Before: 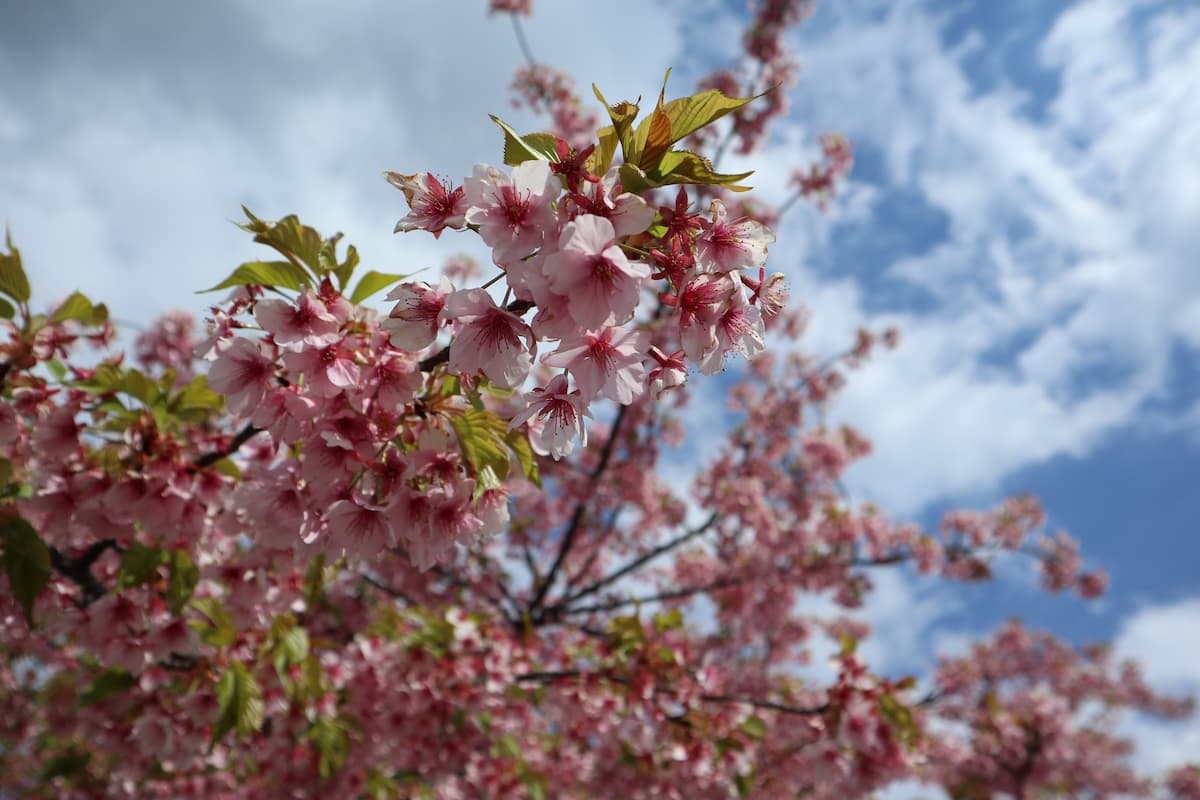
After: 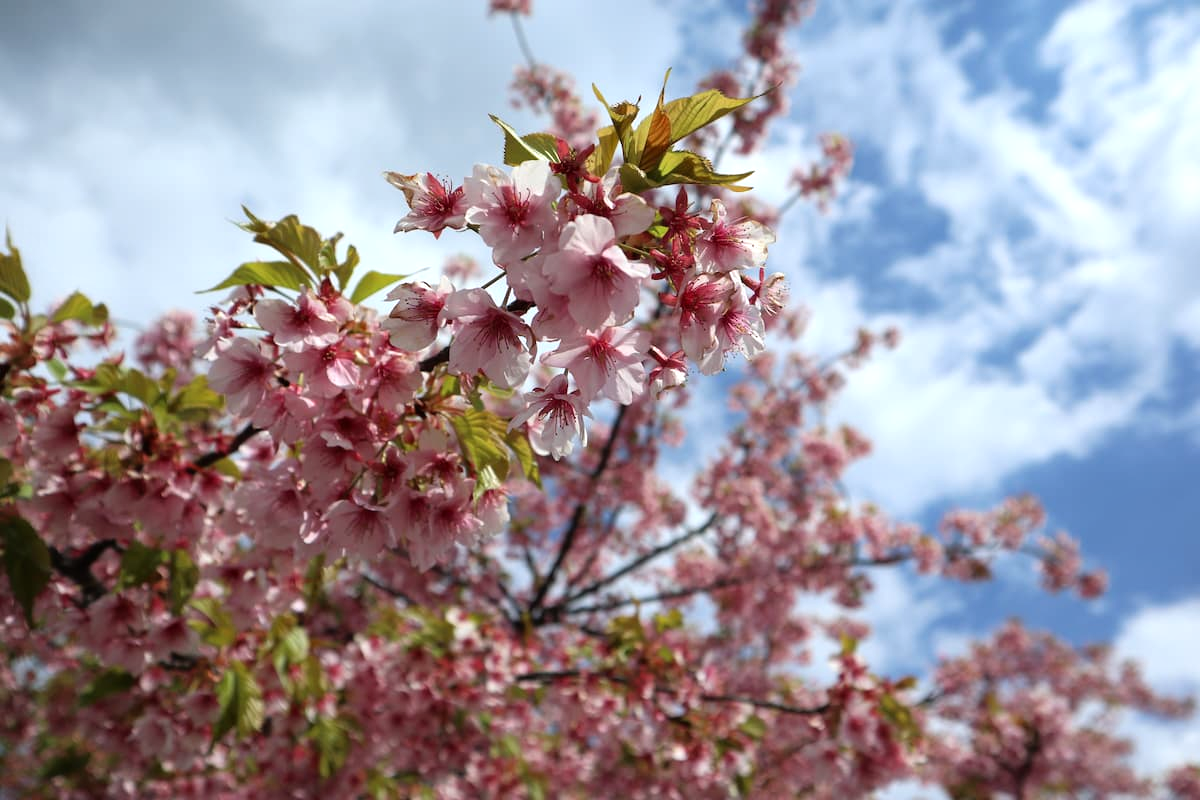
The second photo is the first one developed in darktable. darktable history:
tone equalizer: -8 EV -0.377 EV, -7 EV -0.429 EV, -6 EV -0.328 EV, -5 EV -0.224 EV, -3 EV 0.234 EV, -2 EV 0.323 EV, -1 EV 0.392 EV, +0 EV 0.401 EV
